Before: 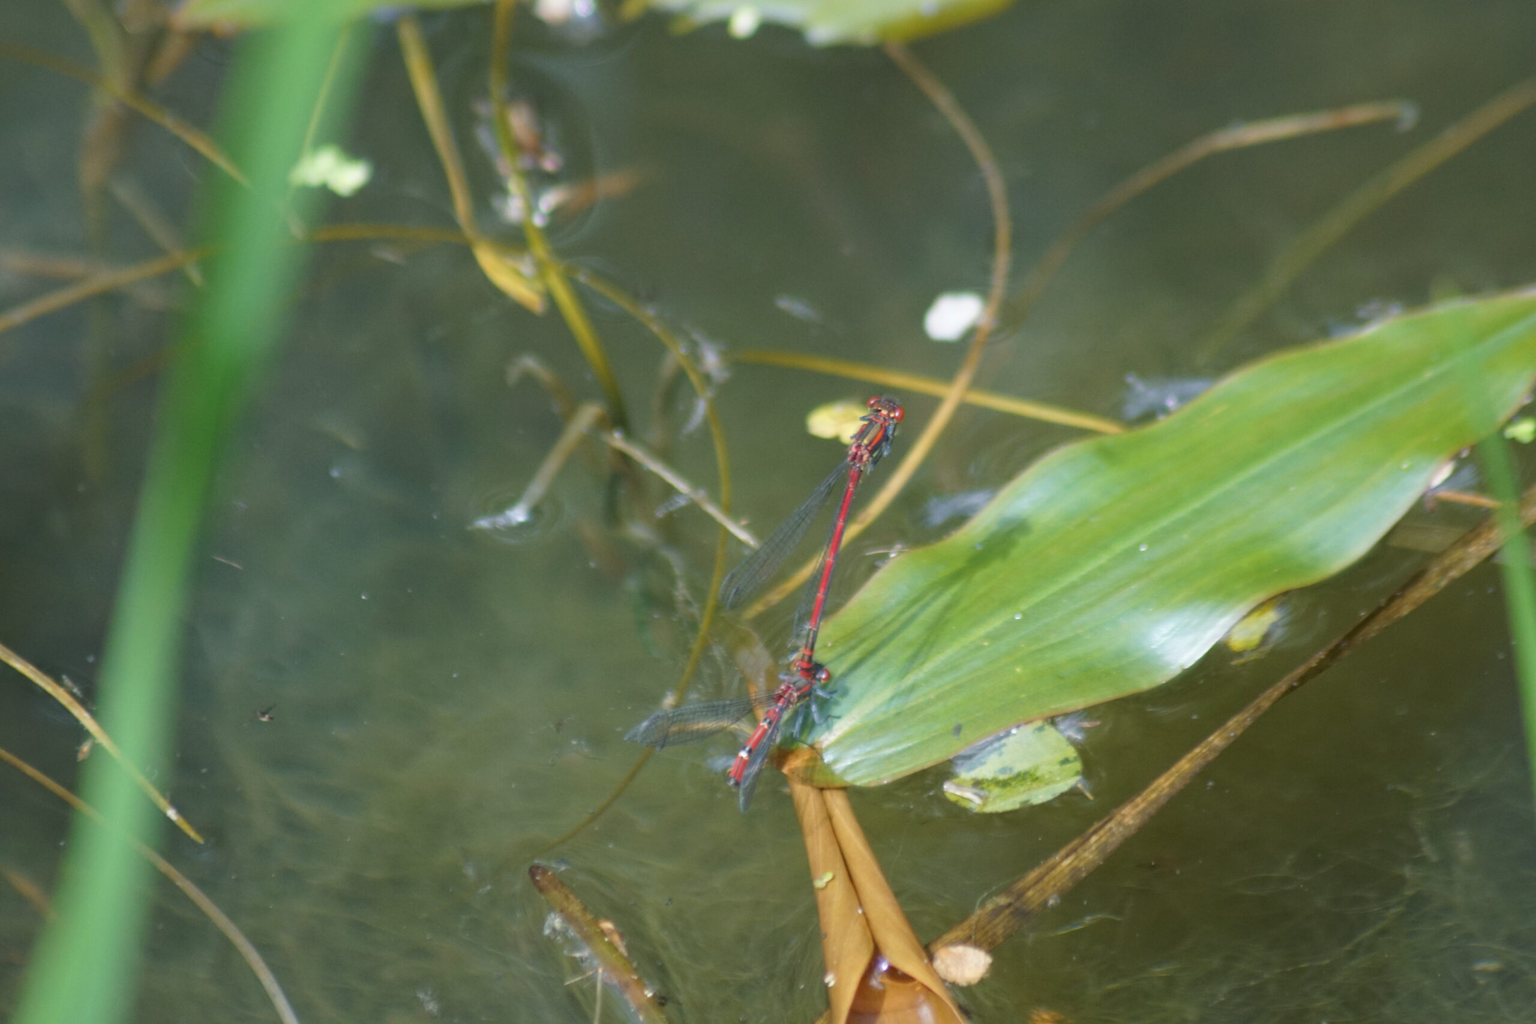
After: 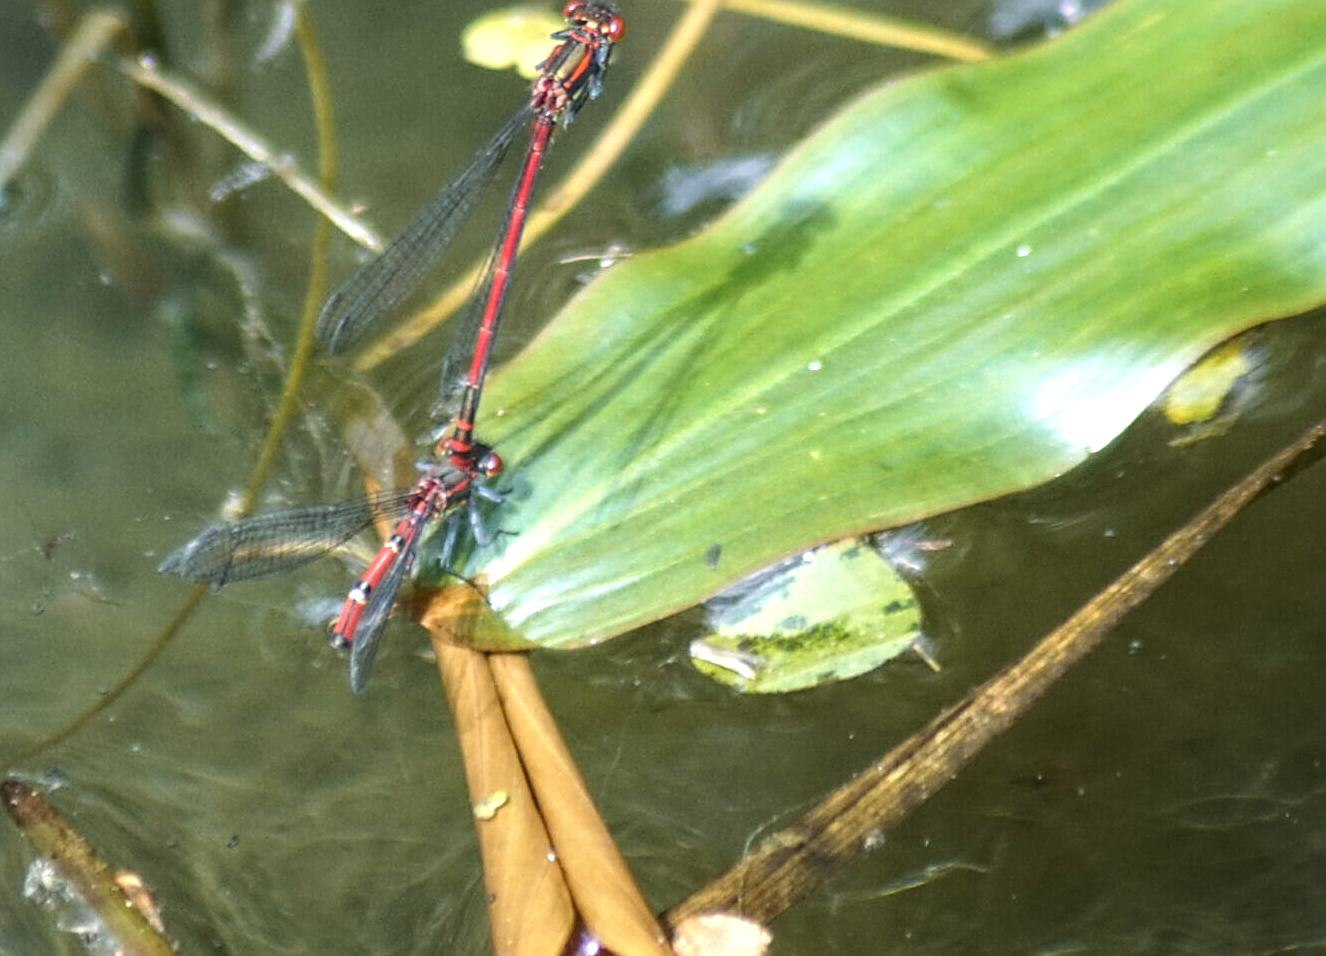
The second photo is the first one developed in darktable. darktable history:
sharpen: on, module defaults
crop: left 34.479%, top 38.822%, right 13.718%, bottom 5.172%
local contrast: on, module defaults
tone equalizer: -8 EV -0.75 EV, -7 EV -0.7 EV, -6 EV -0.6 EV, -5 EV -0.4 EV, -3 EV 0.4 EV, -2 EV 0.6 EV, -1 EV 0.7 EV, +0 EV 0.75 EV, edges refinement/feathering 500, mask exposure compensation -1.57 EV, preserve details no
